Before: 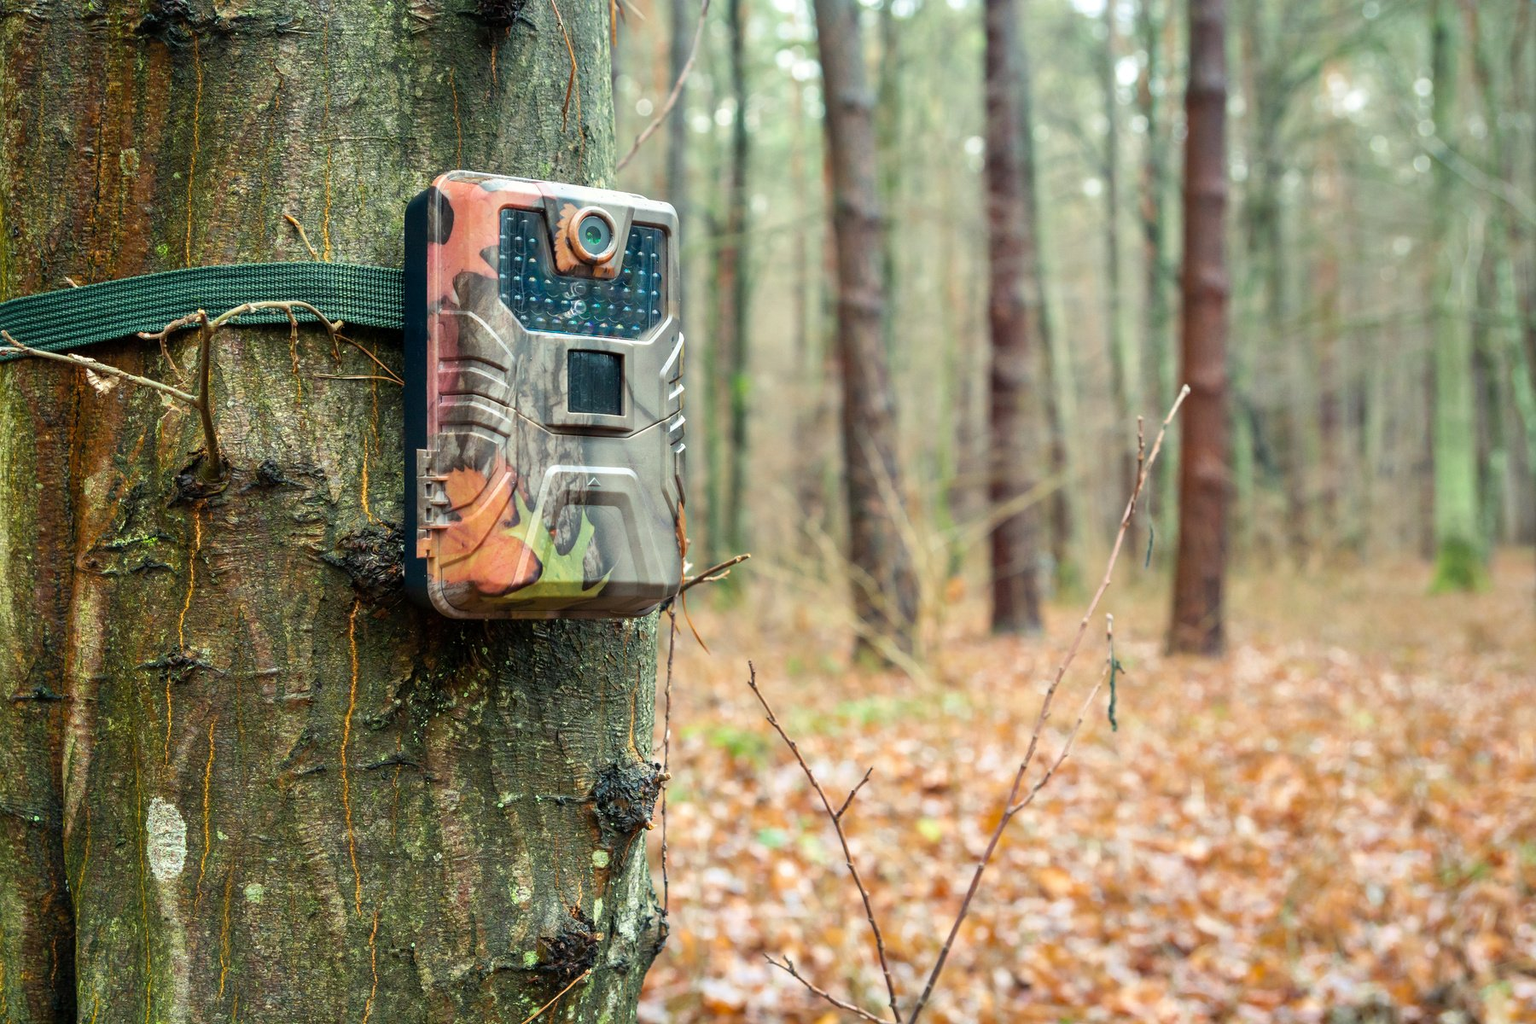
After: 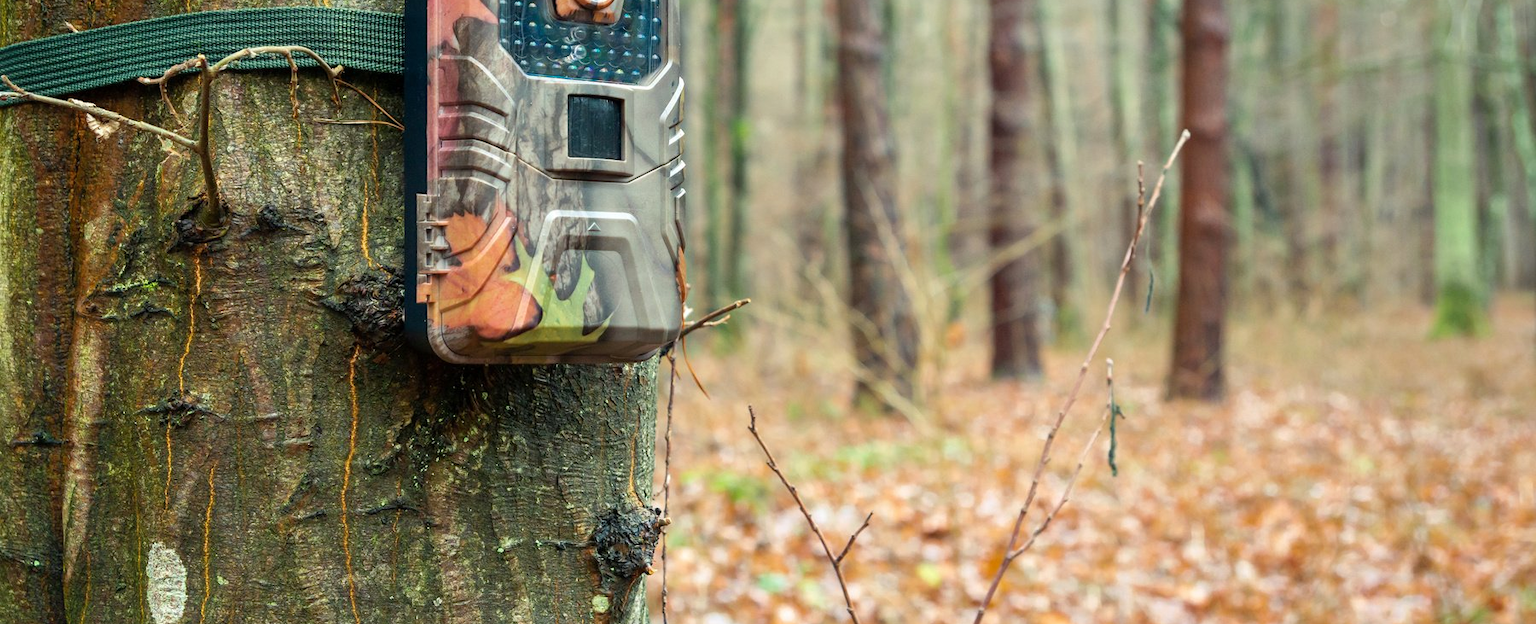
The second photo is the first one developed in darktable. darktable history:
crop and rotate: top 24.963%, bottom 13.976%
